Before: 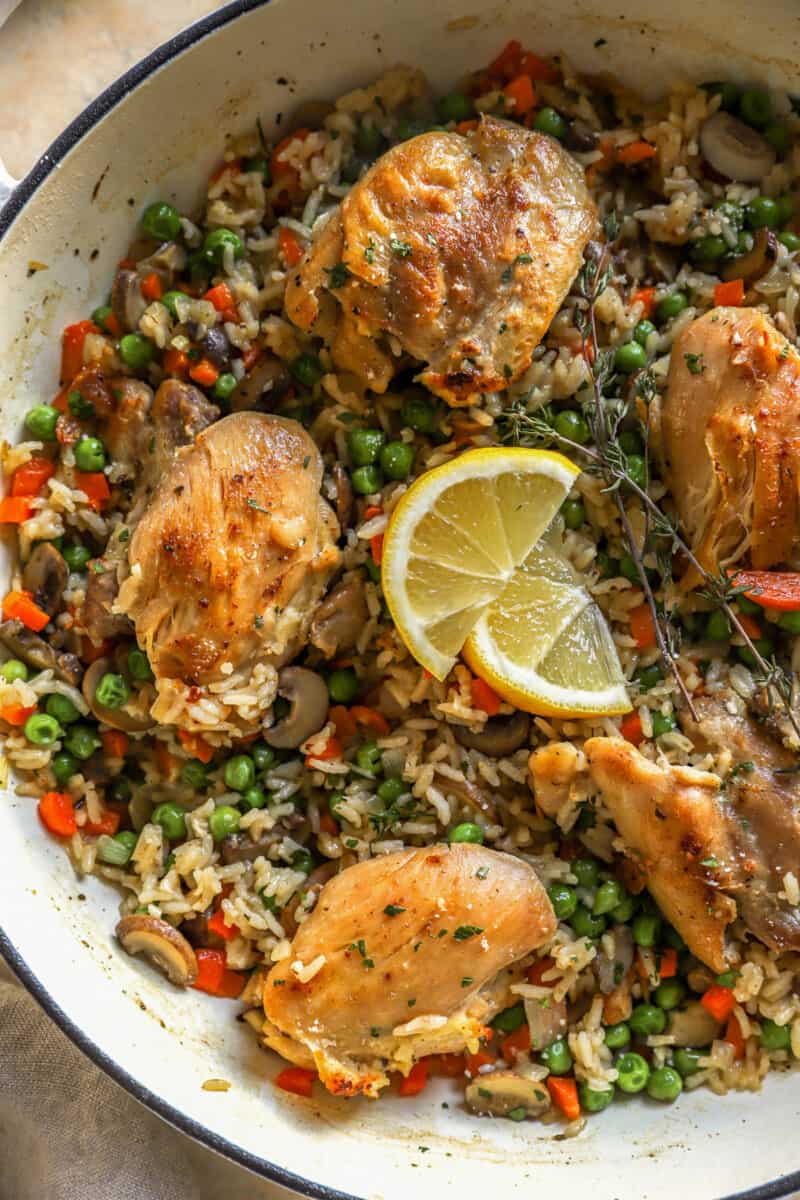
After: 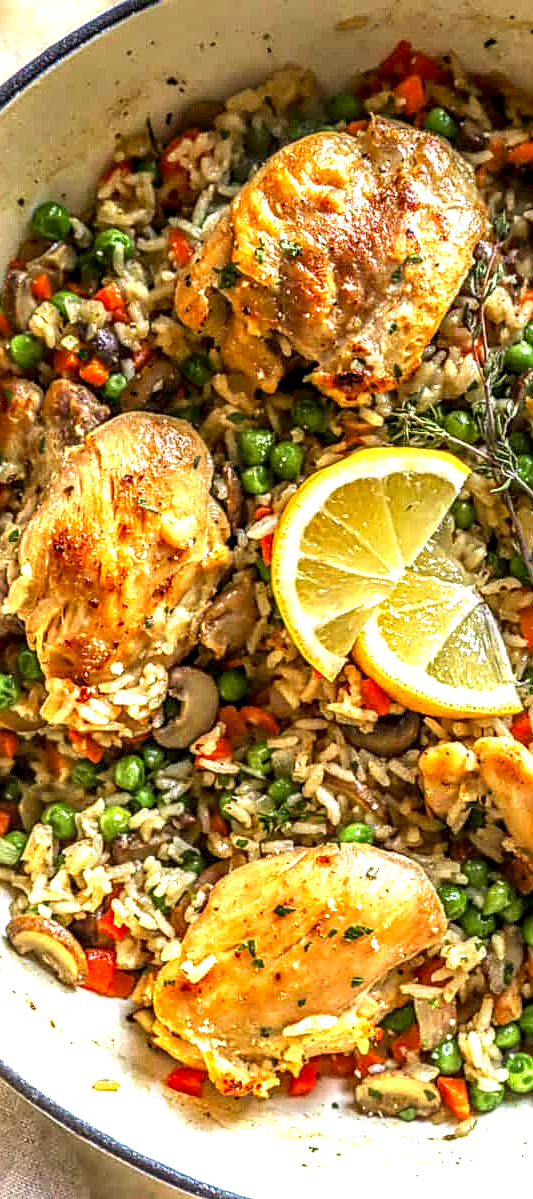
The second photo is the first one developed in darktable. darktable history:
crop and rotate: left 13.869%, right 19.46%
local contrast: highlights 22%, detail 150%
exposure: black level correction 0, exposure 0.892 EV, compensate highlight preservation false
tone equalizer: edges refinement/feathering 500, mask exposure compensation -1.57 EV, preserve details no
sharpen: on, module defaults
contrast brightness saturation: saturation 0.121
velvia: on, module defaults
